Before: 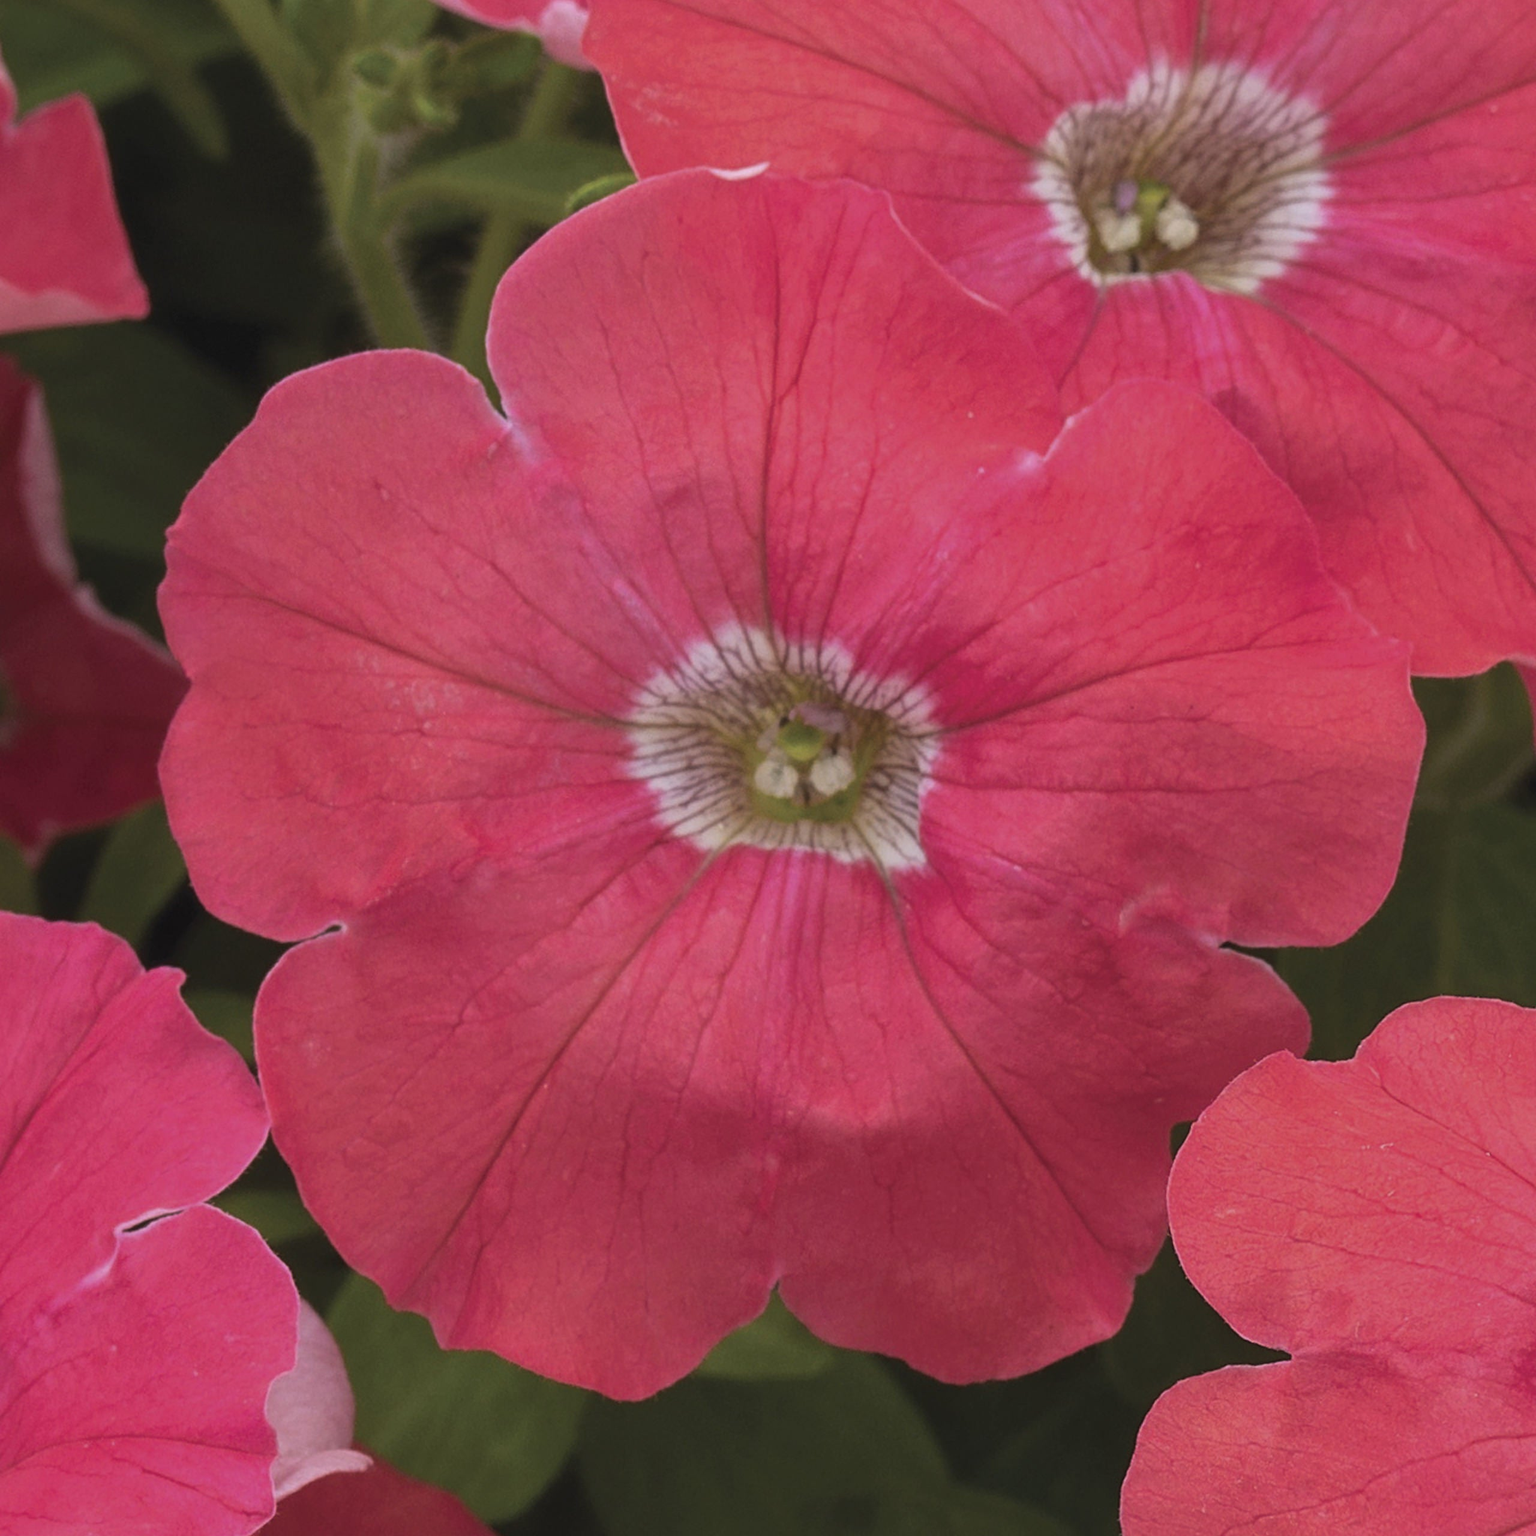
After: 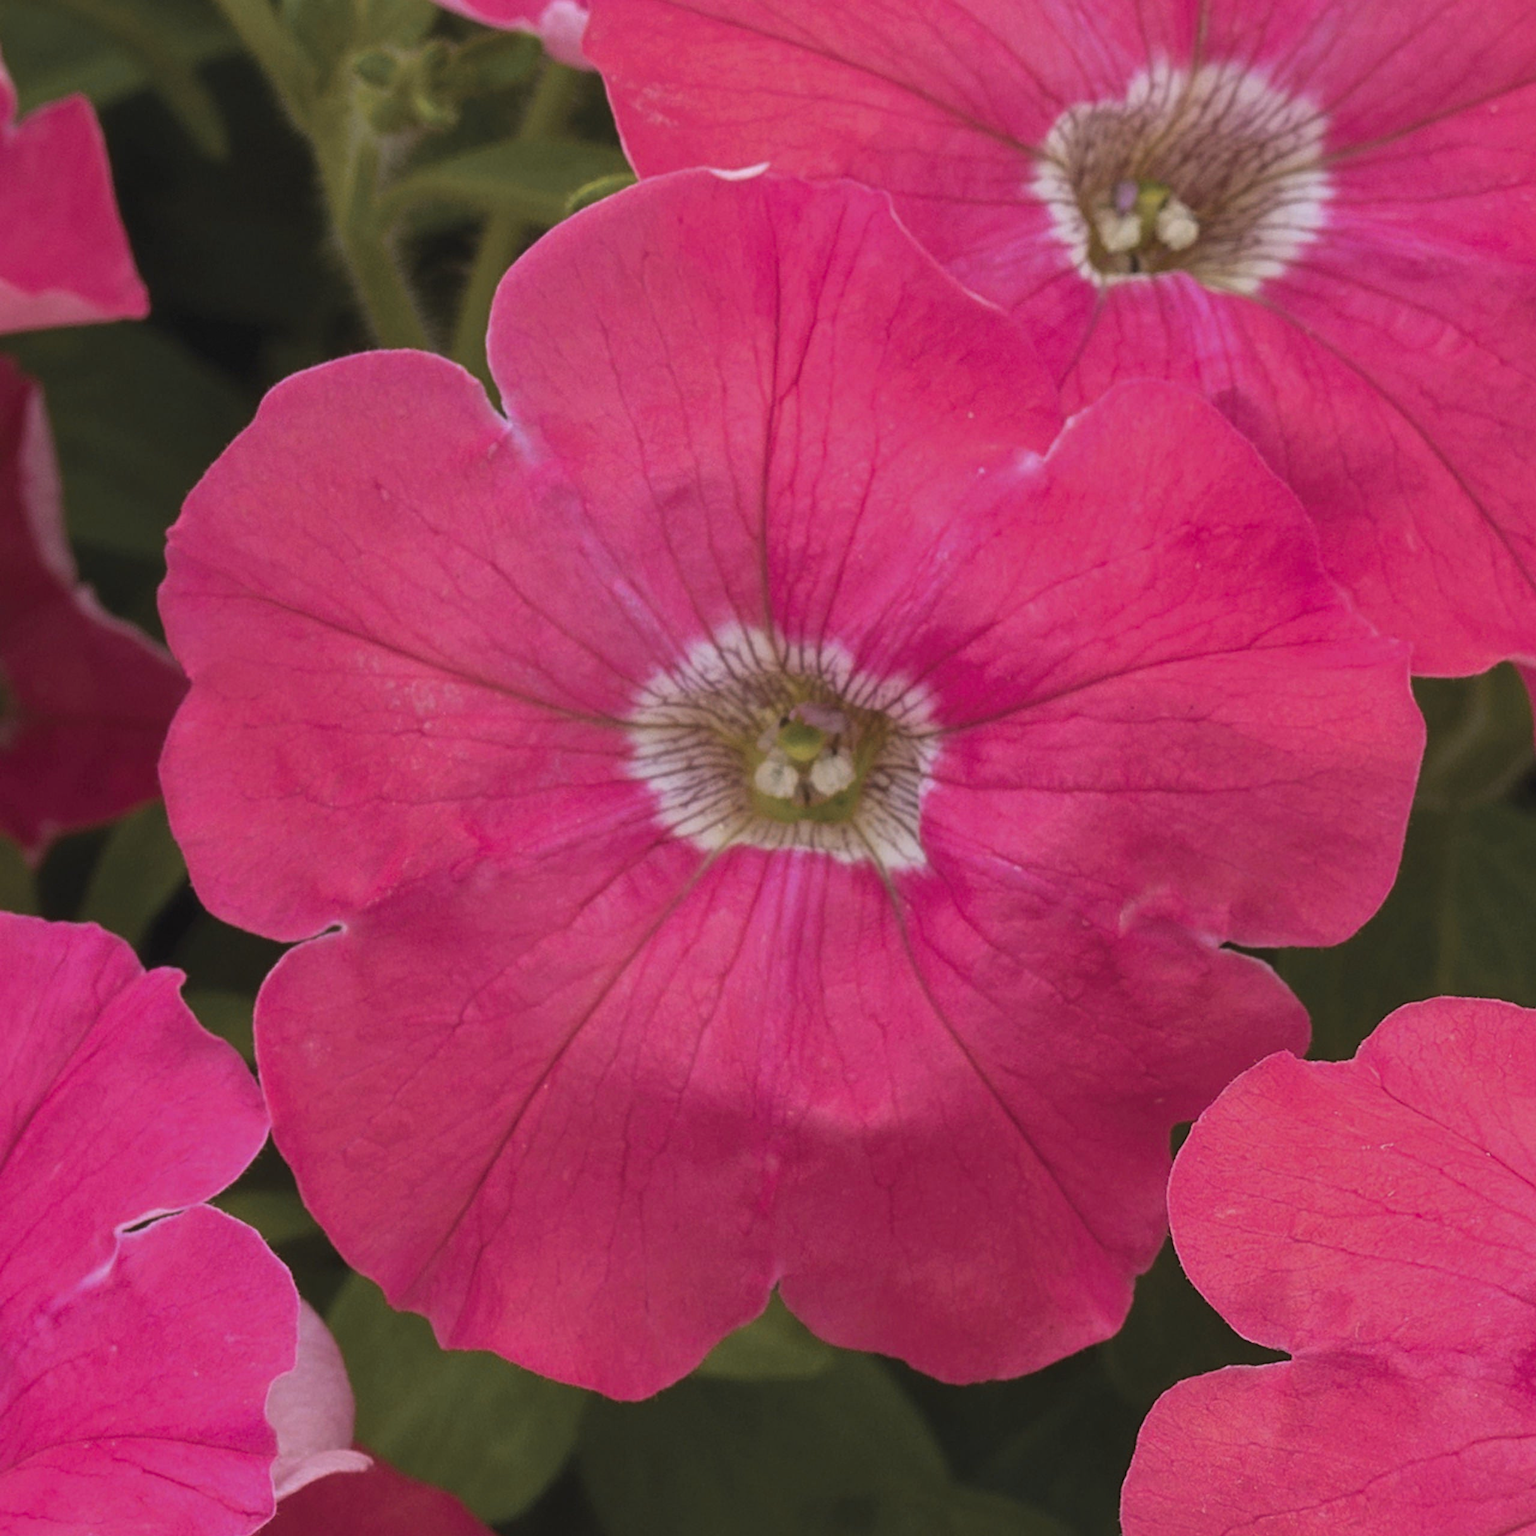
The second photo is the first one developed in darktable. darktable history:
color zones: curves: ch1 [(0.29, 0.492) (0.373, 0.185) (0.509, 0.481)]; ch2 [(0.25, 0.462) (0.749, 0.457)]
